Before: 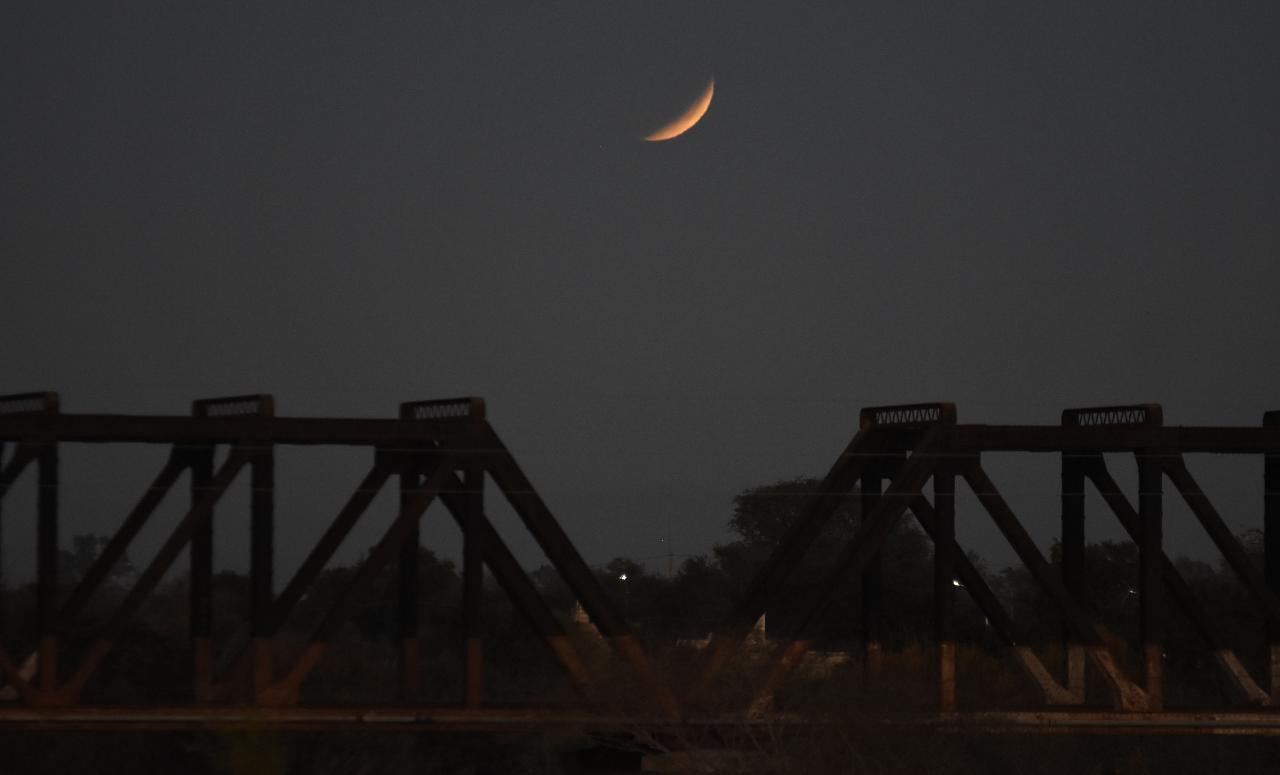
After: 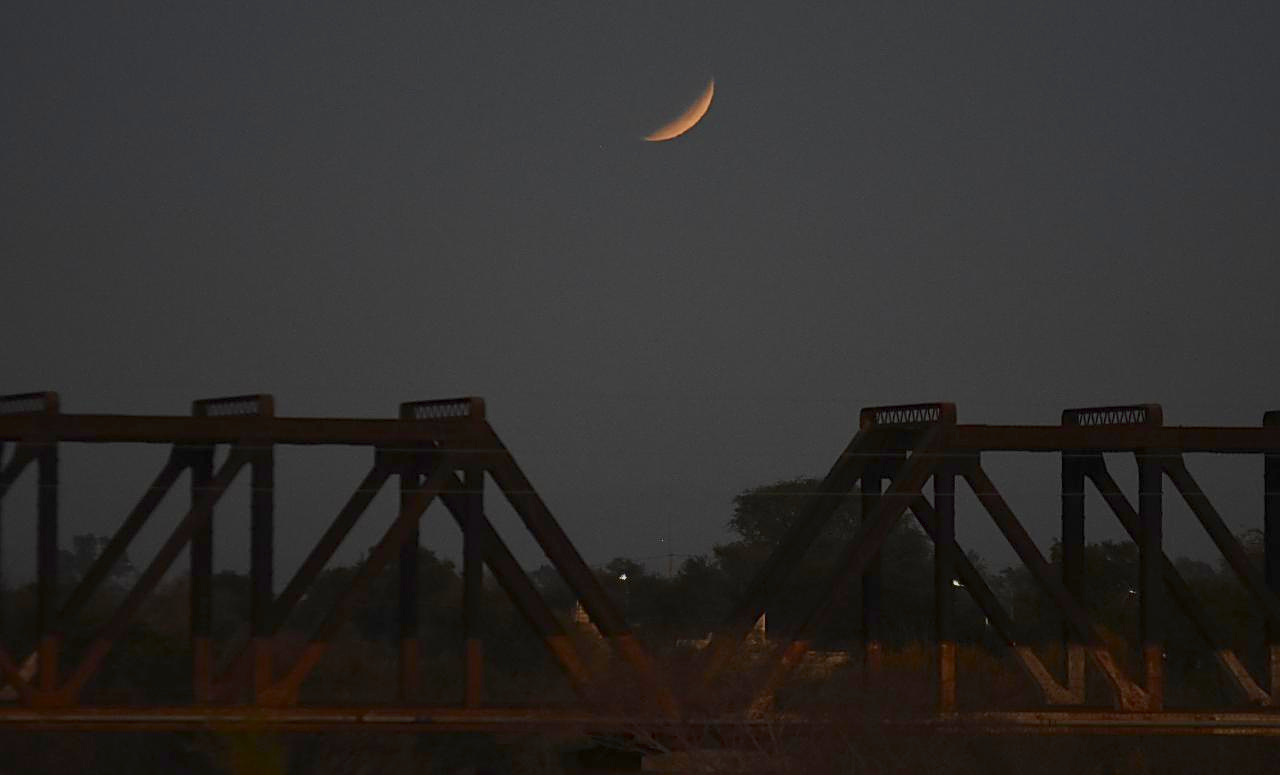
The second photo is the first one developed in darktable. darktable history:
contrast brightness saturation: contrast 0.28
sharpen: on, module defaults
filmic rgb: black relative exposure -16 EV, white relative exposure 8 EV, threshold 3 EV, hardness 4.17, latitude 50%, contrast 0.5, color science v5 (2021), contrast in shadows safe, contrast in highlights safe, enable highlight reconstruction true
